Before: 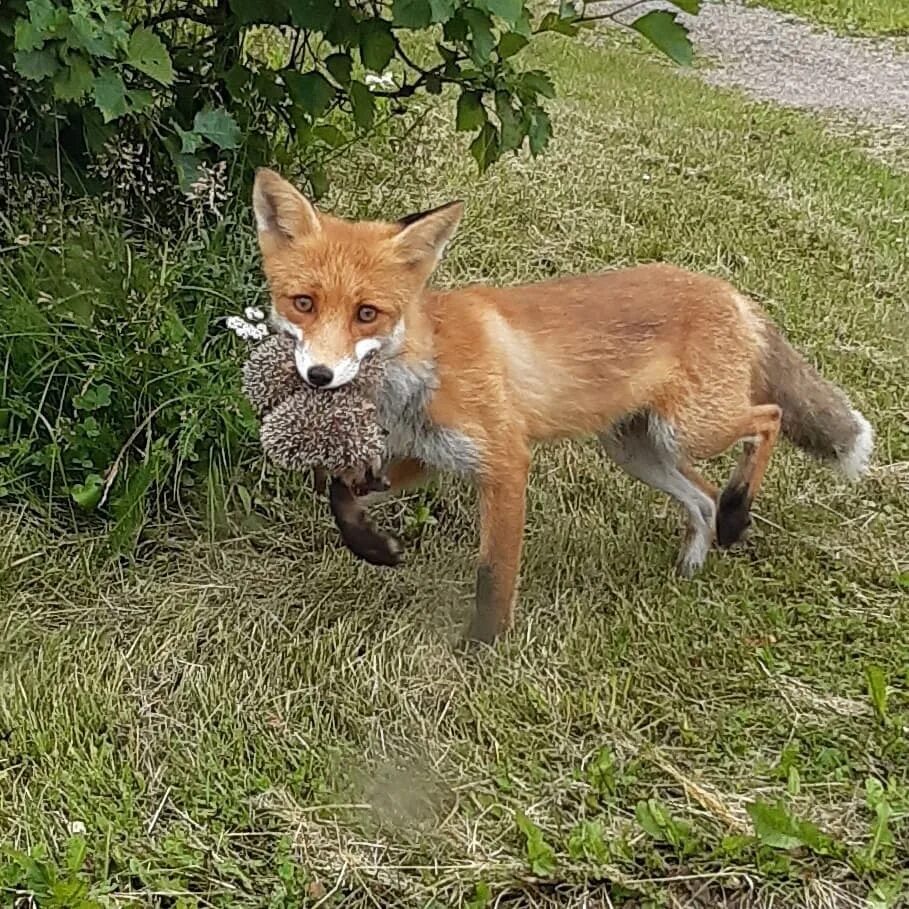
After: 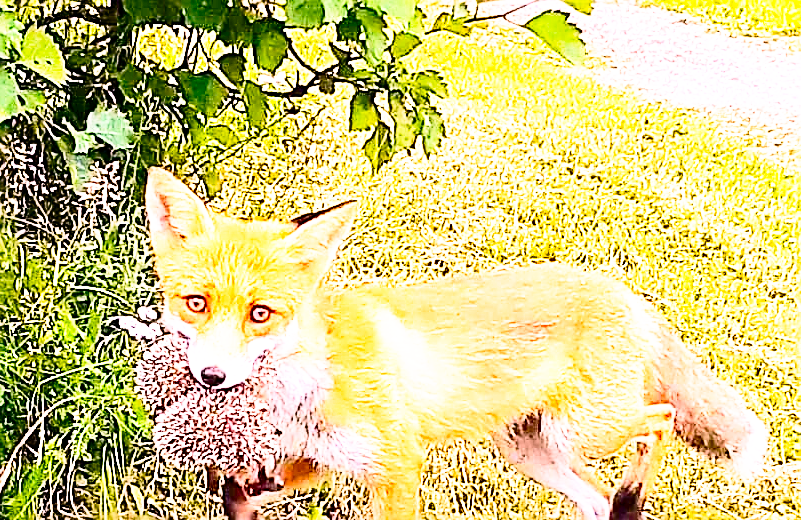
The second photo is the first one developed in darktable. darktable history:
exposure: black level correction 0, exposure 0.9 EV, compensate exposure bias true, compensate highlight preservation false
base curve: curves: ch0 [(0, 0) (0.012, 0.01) (0.073, 0.168) (0.31, 0.711) (0.645, 0.957) (1, 1)], preserve colors none
crop and rotate: left 11.812%, bottom 42.776%
sharpen: amount 0.75
contrast brightness saturation: contrast 0.32, brightness -0.08, saturation 0.17
white balance: red 1.188, blue 1.11
color balance rgb: perceptual saturation grading › global saturation 25%, perceptual brilliance grading › mid-tones 10%, perceptual brilliance grading › shadows 15%, global vibrance 20%
